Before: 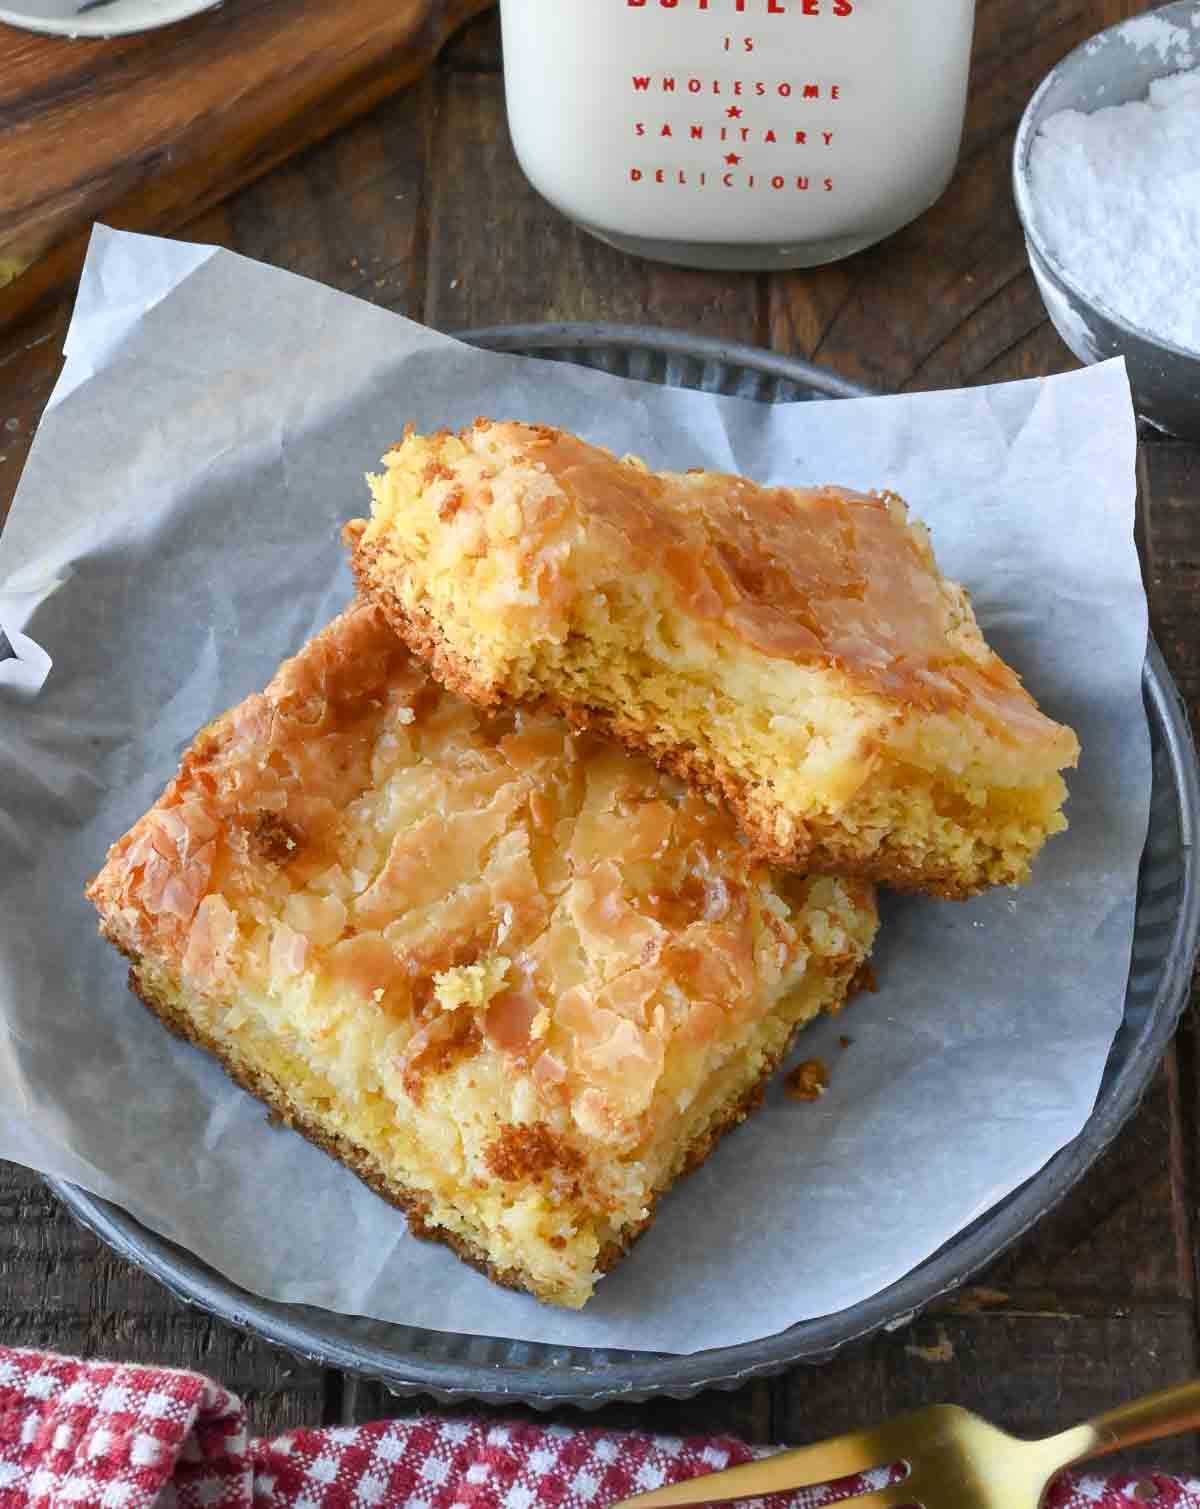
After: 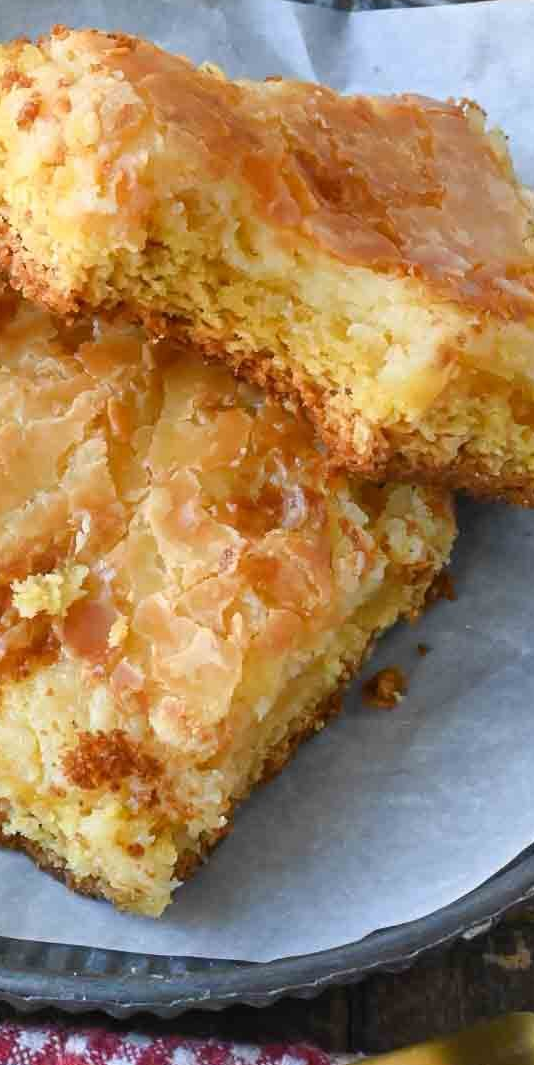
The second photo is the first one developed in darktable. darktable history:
crop: left 35.246%, top 25.998%, right 20.189%, bottom 3.415%
